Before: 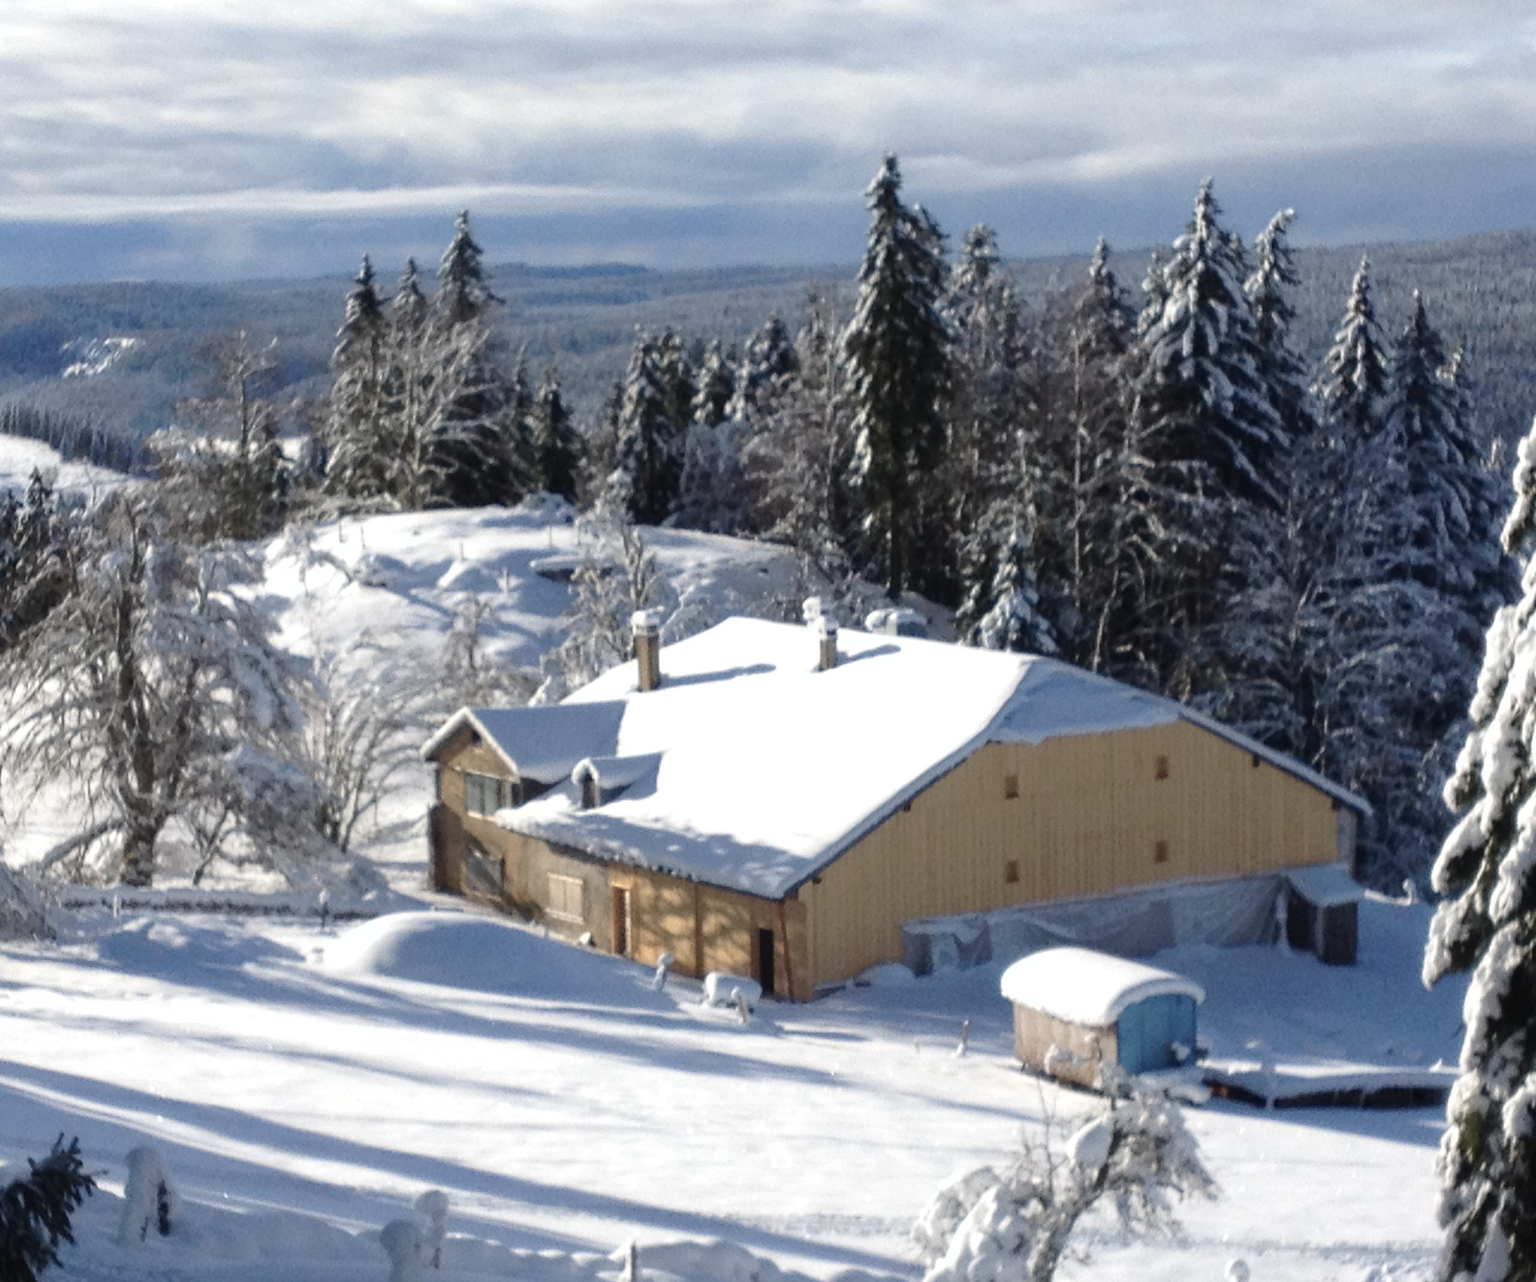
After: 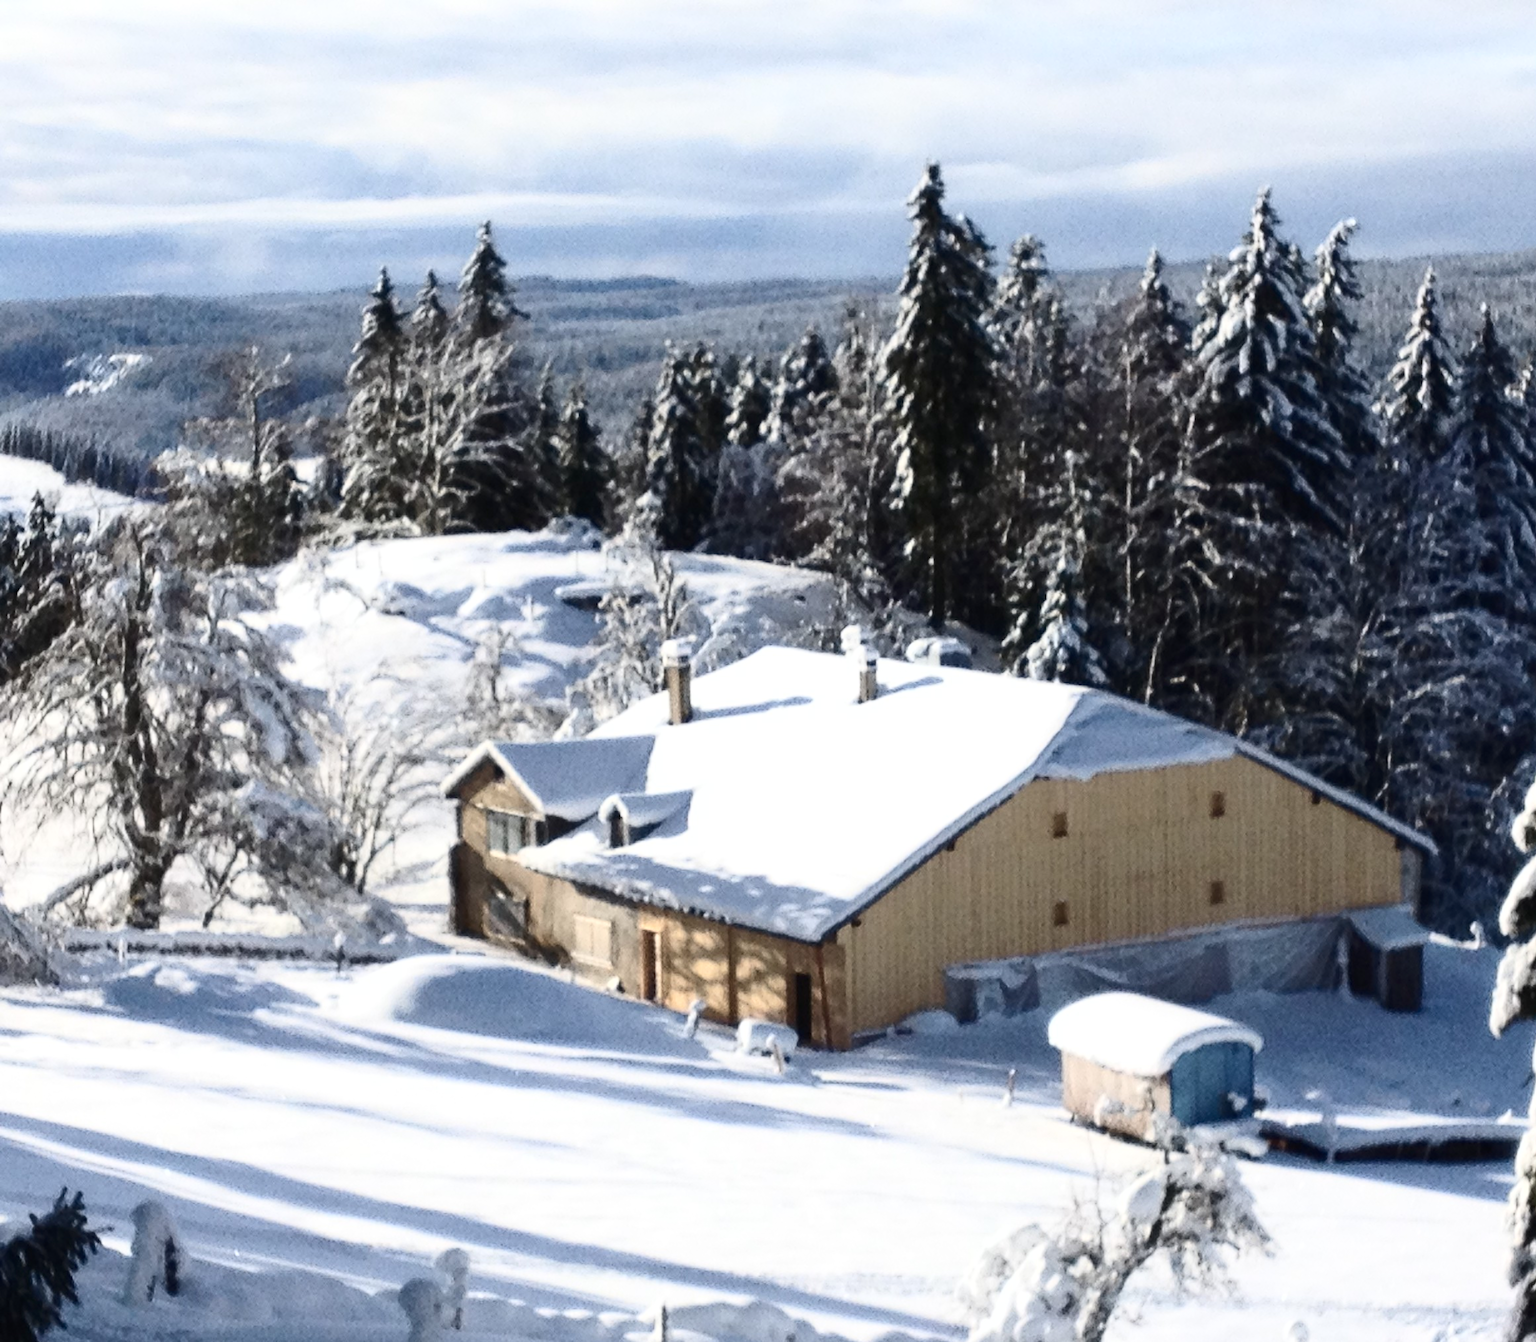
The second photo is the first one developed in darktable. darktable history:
contrast brightness saturation: contrast 0.389, brightness 0.111
crop: right 4.535%, bottom 0.043%
